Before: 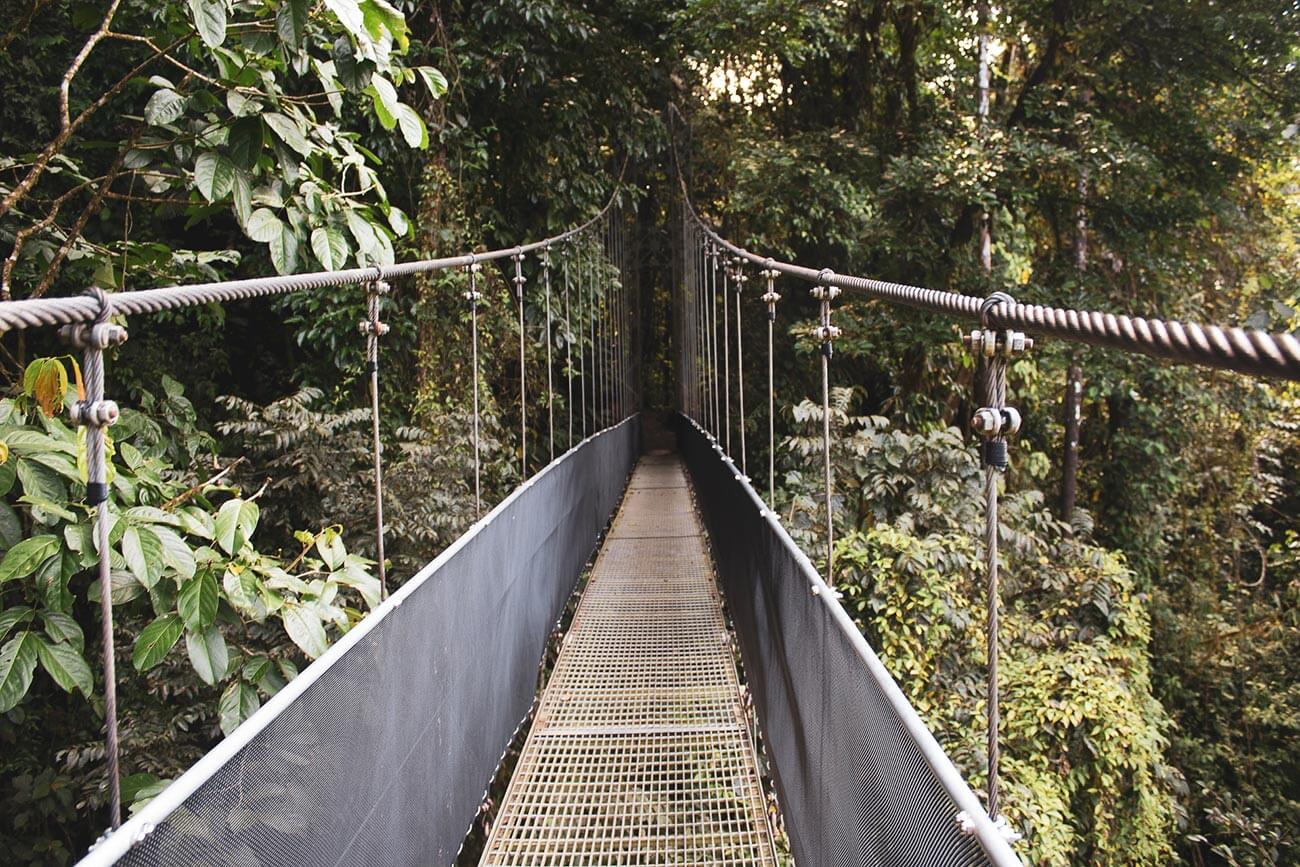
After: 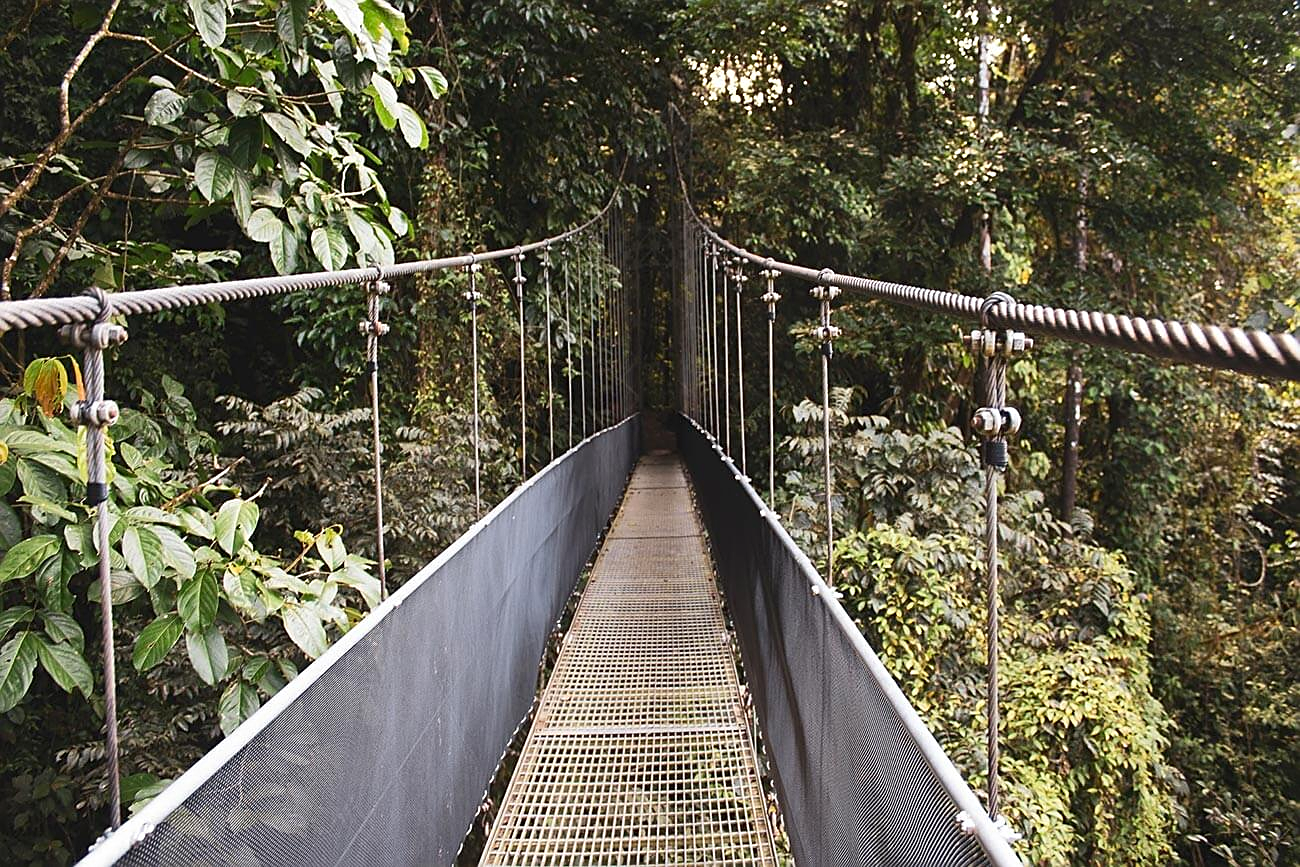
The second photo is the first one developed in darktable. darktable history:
contrast brightness saturation: contrast 0.04, saturation 0.07
sharpen: on, module defaults
